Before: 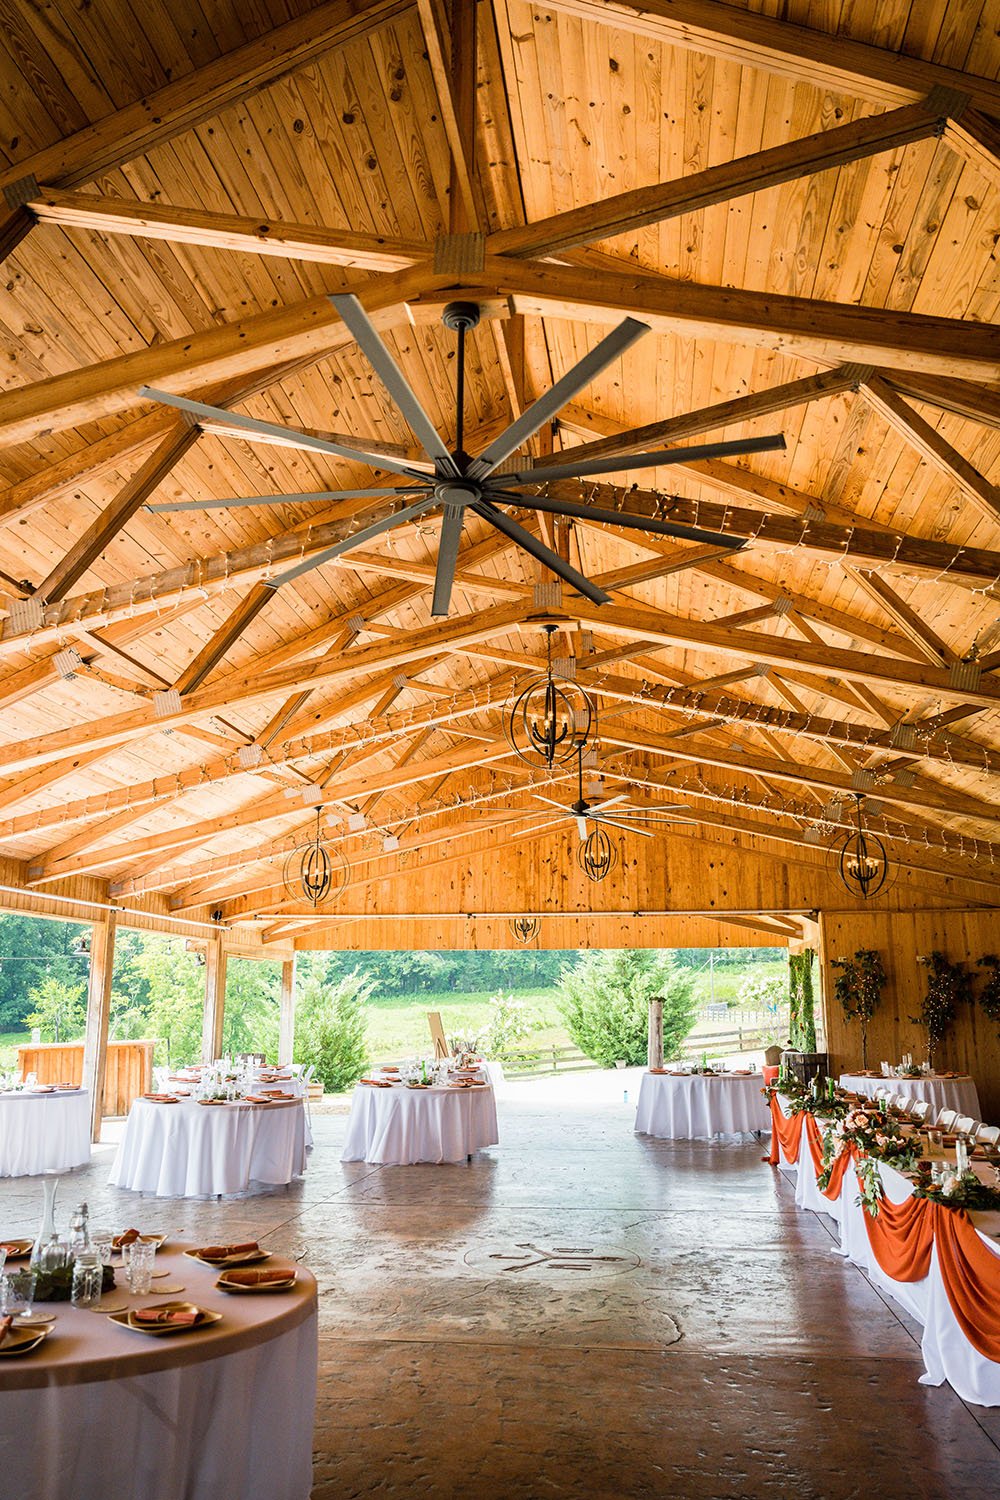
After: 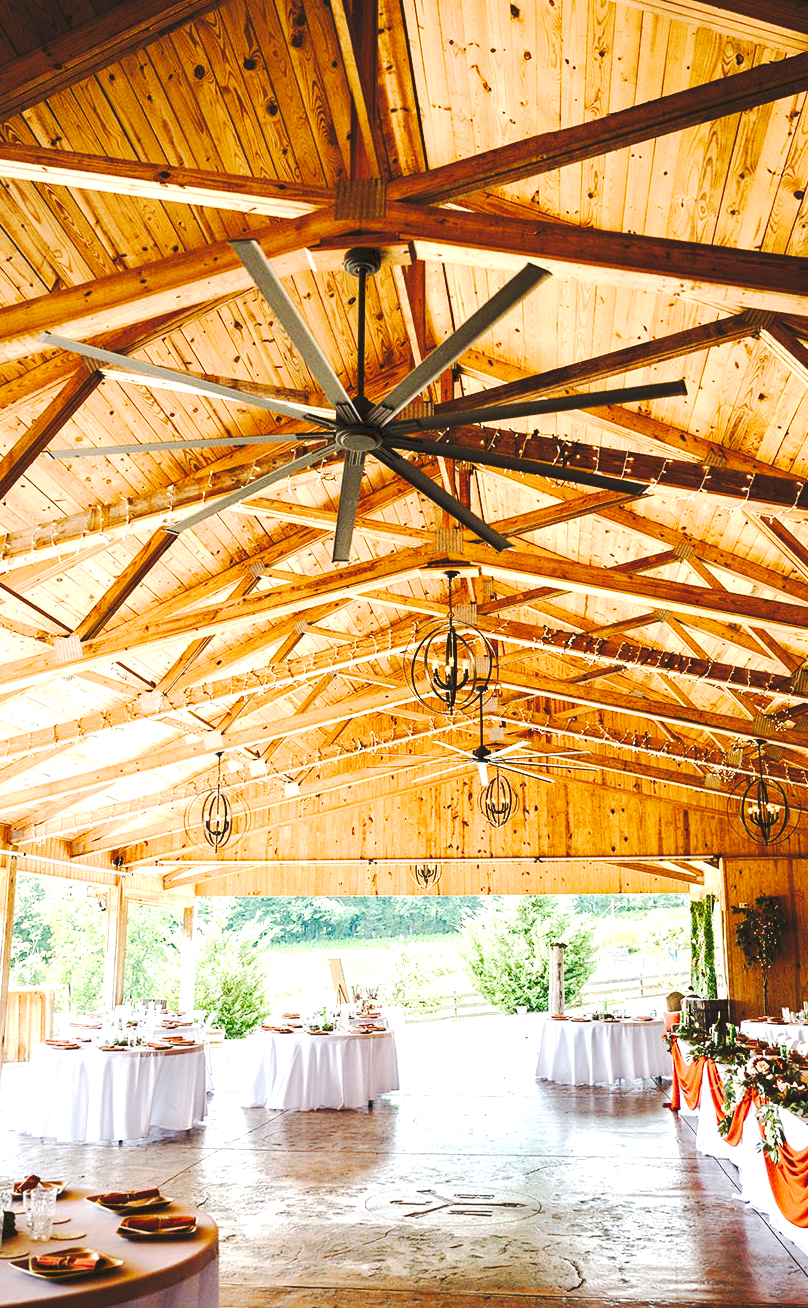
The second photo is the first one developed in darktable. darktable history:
crop: left 9.975%, top 3.652%, right 9.166%, bottom 9.121%
color balance rgb: shadows lift › hue 86.03°, perceptual saturation grading › global saturation 20%, perceptual saturation grading › highlights -49.658%, perceptual saturation grading › shadows 25.862%, perceptual brilliance grading › global brilliance -5.256%, perceptual brilliance grading › highlights 24.351%, perceptual brilliance grading › mid-tones 7.411%, perceptual brilliance grading › shadows -4.842%
tone curve: curves: ch0 [(0, 0) (0.003, 0.108) (0.011, 0.112) (0.025, 0.117) (0.044, 0.126) (0.069, 0.133) (0.1, 0.146) (0.136, 0.158) (0.177, 0.178) (0.224, 0.212) (0.277, 0.256) (0.335, 0.331) (0.399, 0.423) (0.468, 0.538) (0.543, 0.641) (0.623, 0.721) (0.709, 0.792) (0.801, 0.845) (0.898, 0.917) (1, 1)], preserve colors none
